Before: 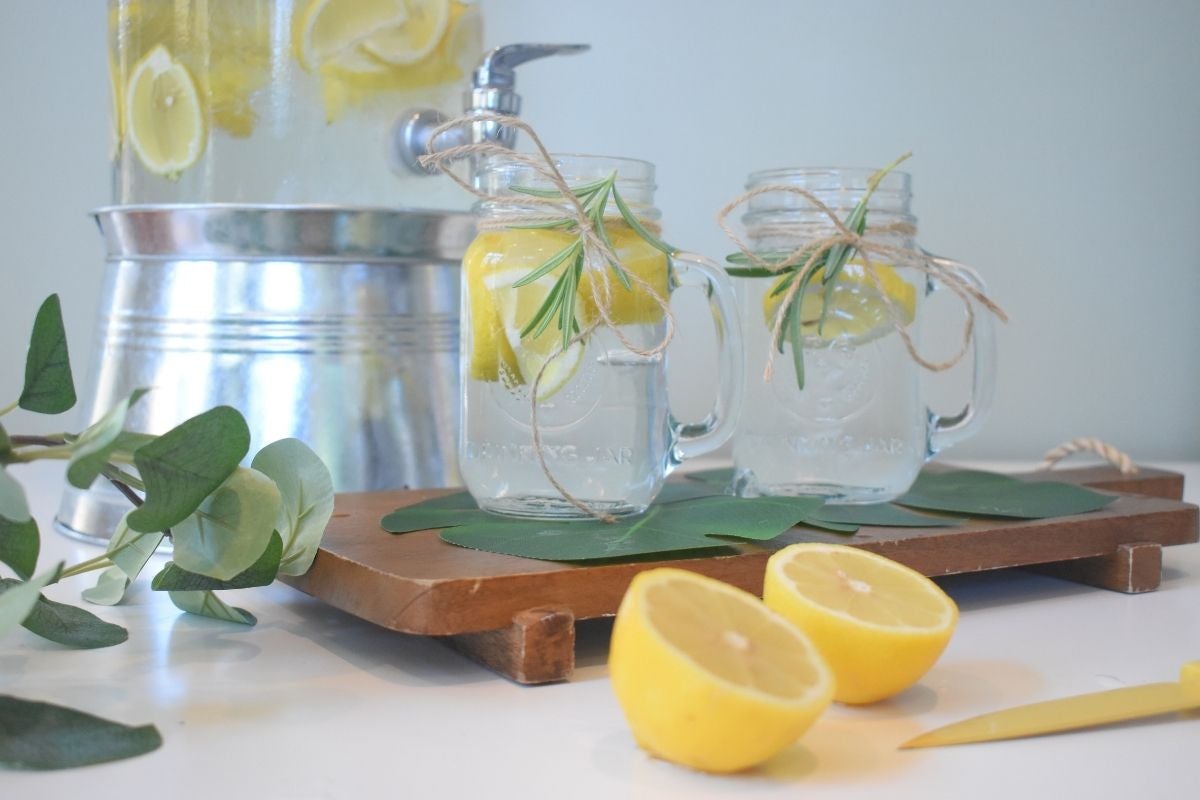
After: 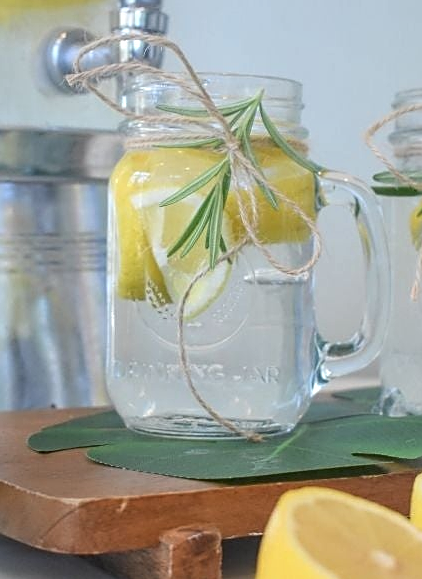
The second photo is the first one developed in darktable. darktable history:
crop and rotate: left 29.476%, top 10.214%, right 35.32%, bottom 17.333%
sharpen: on, module defaults
local contrast: on, module defaults
